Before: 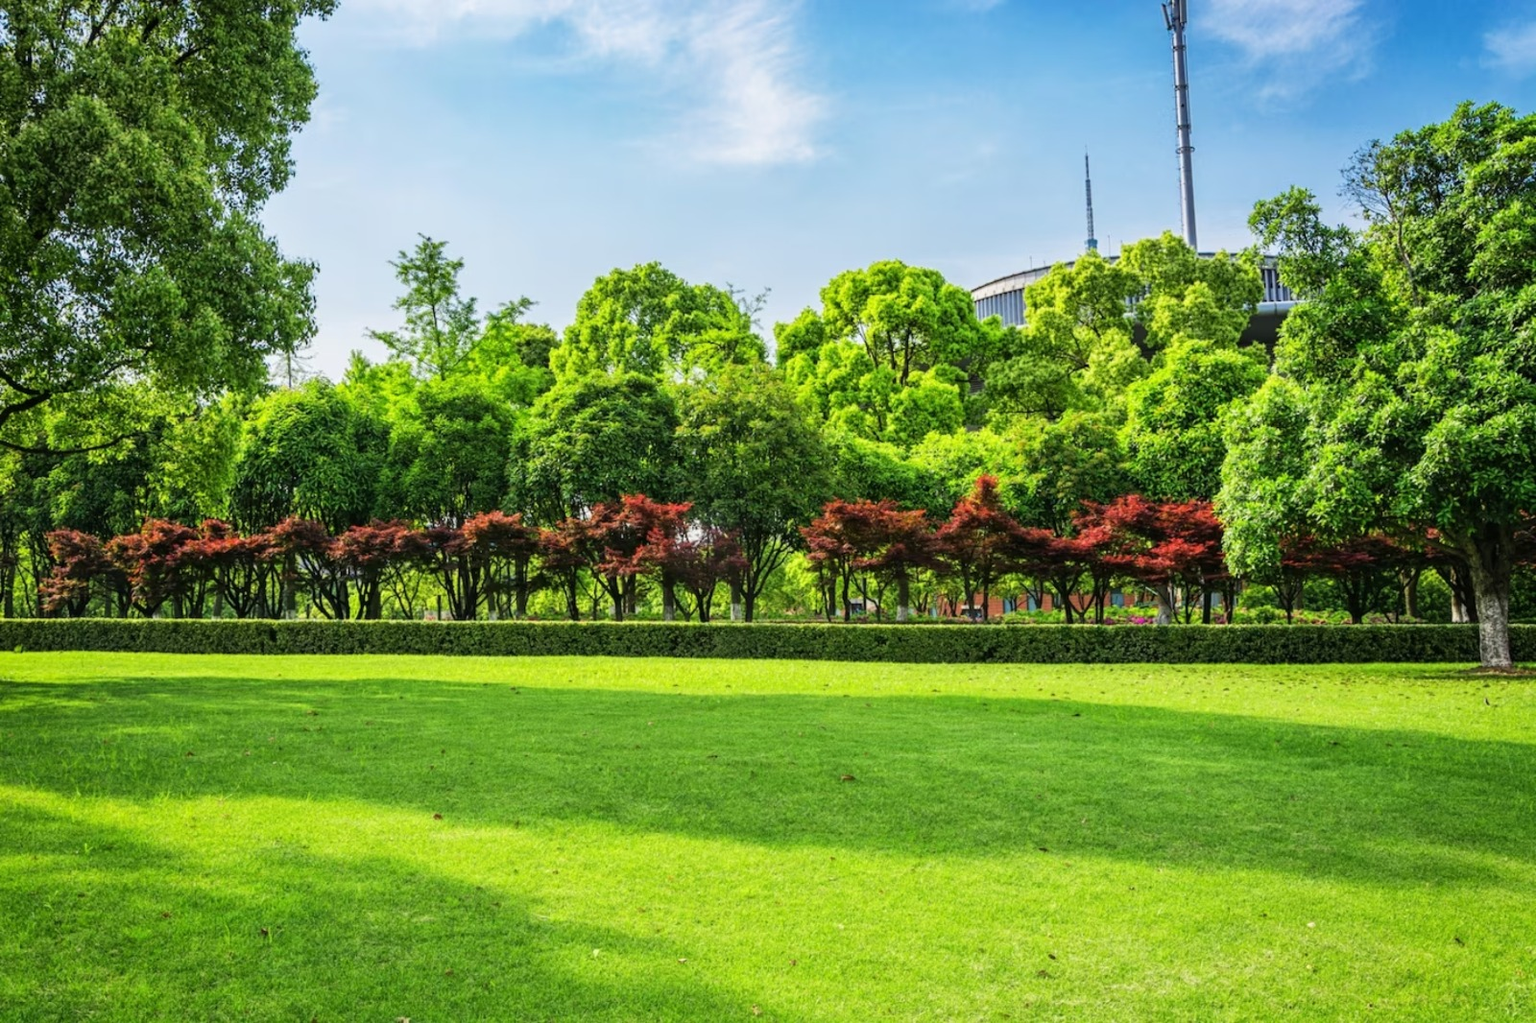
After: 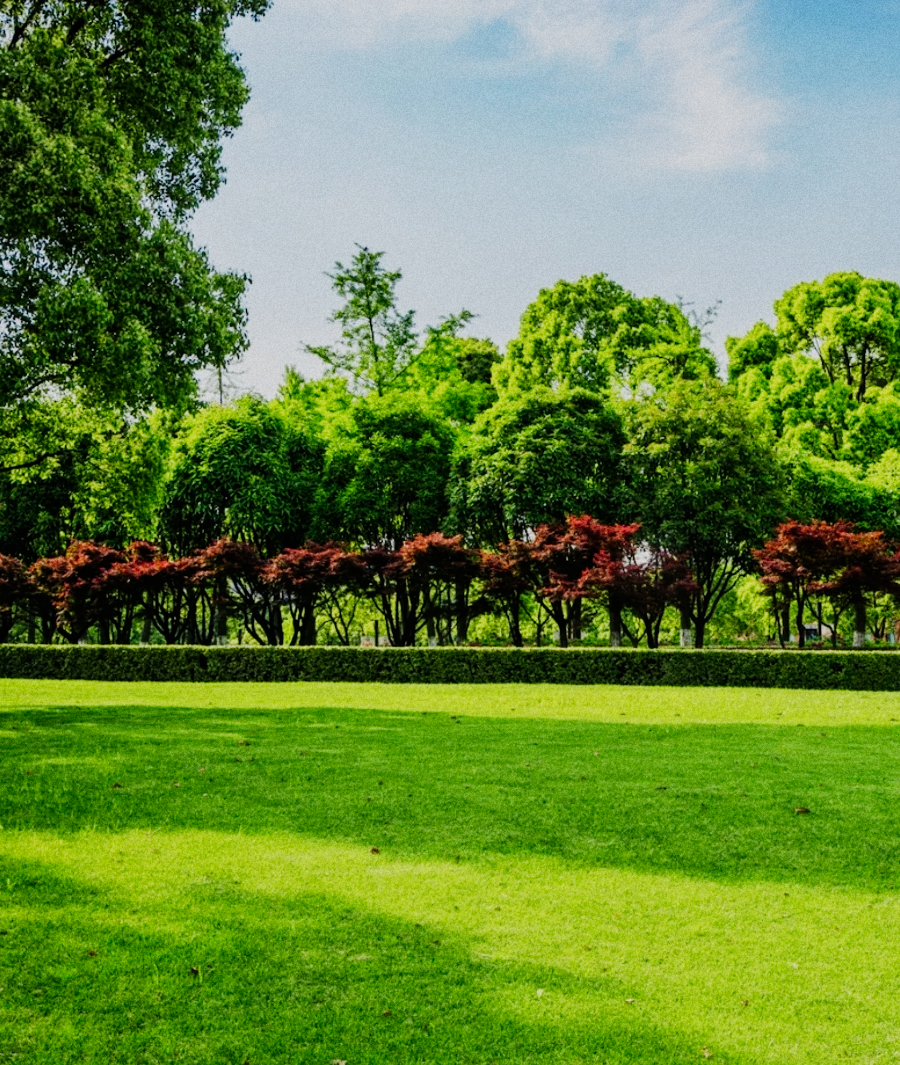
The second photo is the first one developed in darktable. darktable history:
grain: coarseness 22.88 ISO
crop: left 5.114%, right 38.589%
sigmoid: contrast 1.7, skew -0.2, preserve hue 0%, red attenuation 0.1, red rotation 0.035, green attenuation 0.1, green rotation -0.017, blue attenuation 0.15, blue rotation -0.052, base primaries Rec2020
exposure: exposure -0.293 EV, compensate highlight preservation false
